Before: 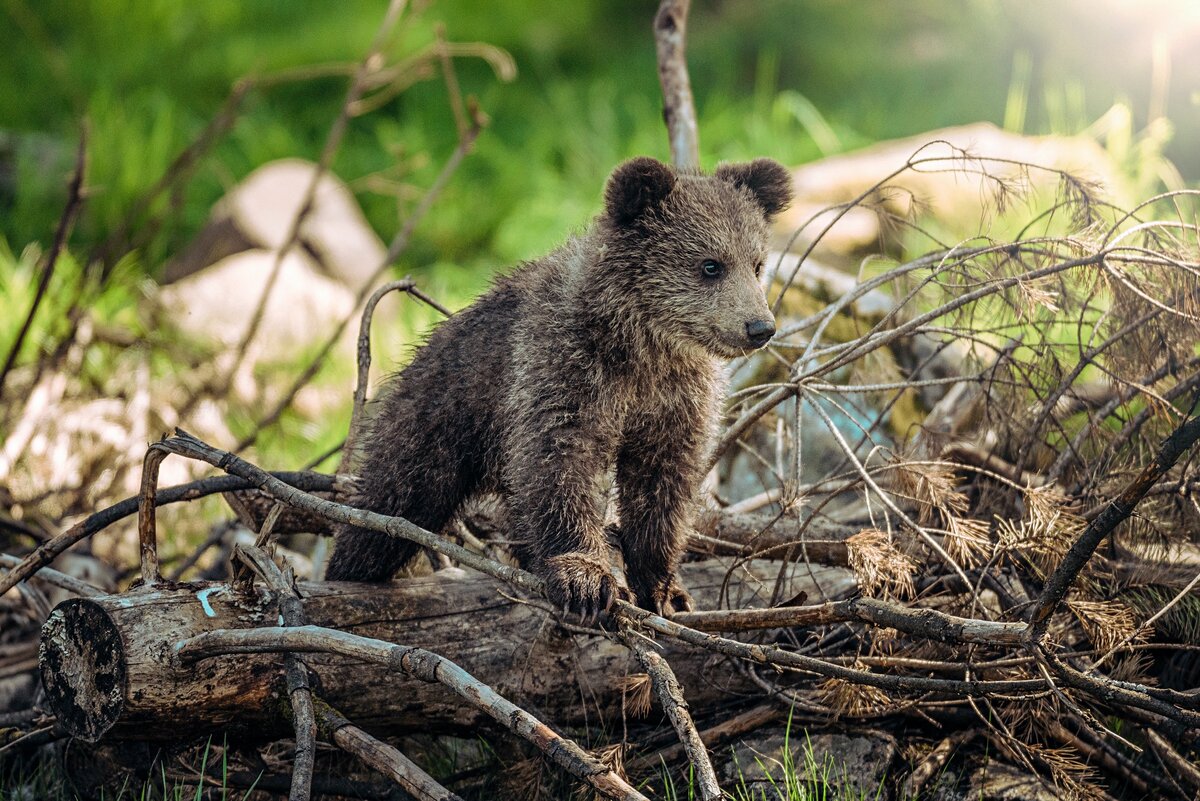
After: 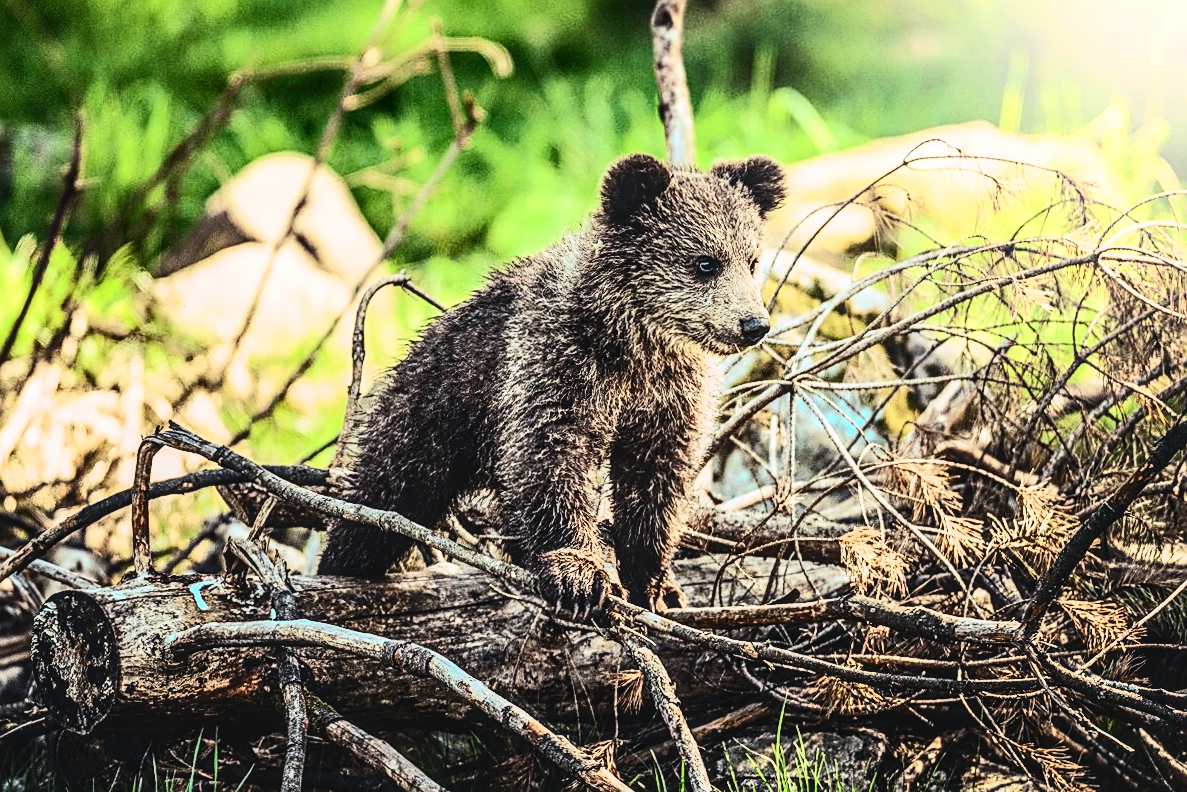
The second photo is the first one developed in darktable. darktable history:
crop and rotate: angle -0.413°
exposure: black level correction -0.015, compensate highlight preservation false
base curve: curves: ch0 [(0, 0) (0.032, 0.025) (0.121, 0.166) (0.206, 0.329) (0.605, 0.79) (1, 1)]
contrast brightness saturation: contrast 0.413, brightness 0.044, saturation 0.251
sharpen: on, module defaults
local contrast: on, module defaults
shadows and highlights: radius 127.06, shadows 30.41, highlights -30.6, low approximation 0.01, soften with gaussian
